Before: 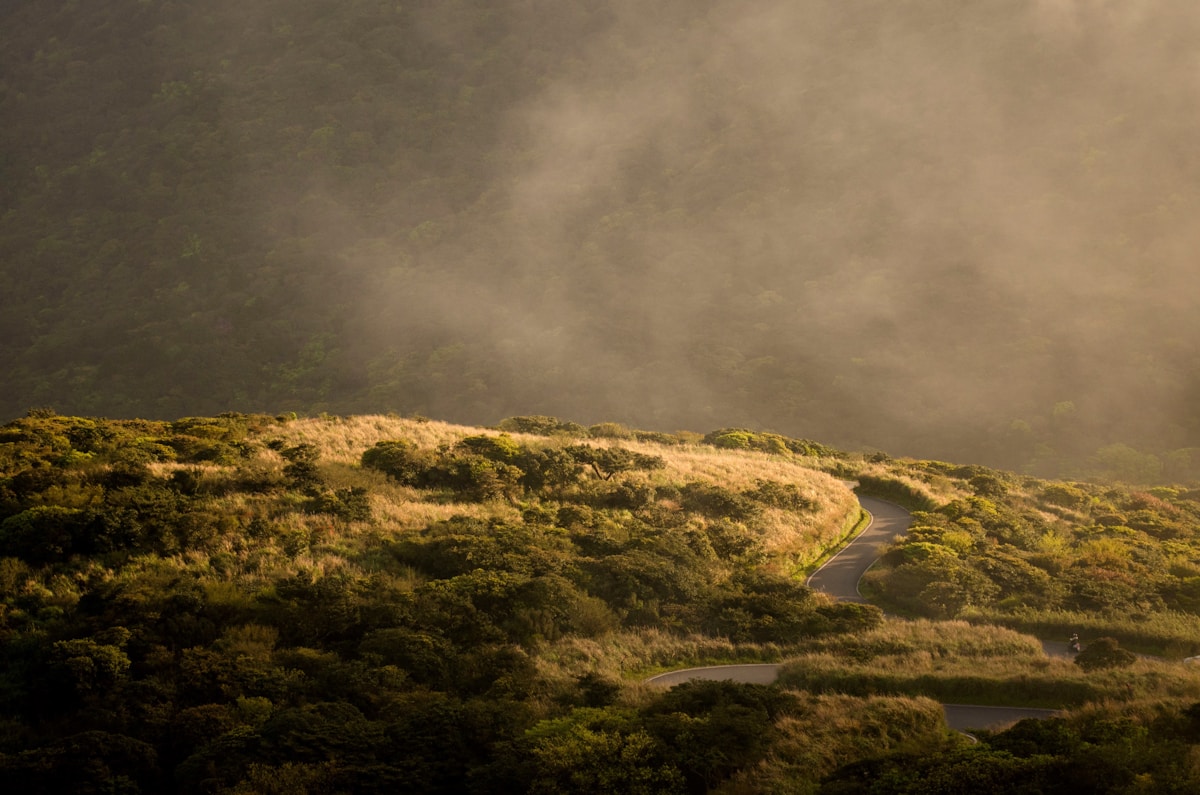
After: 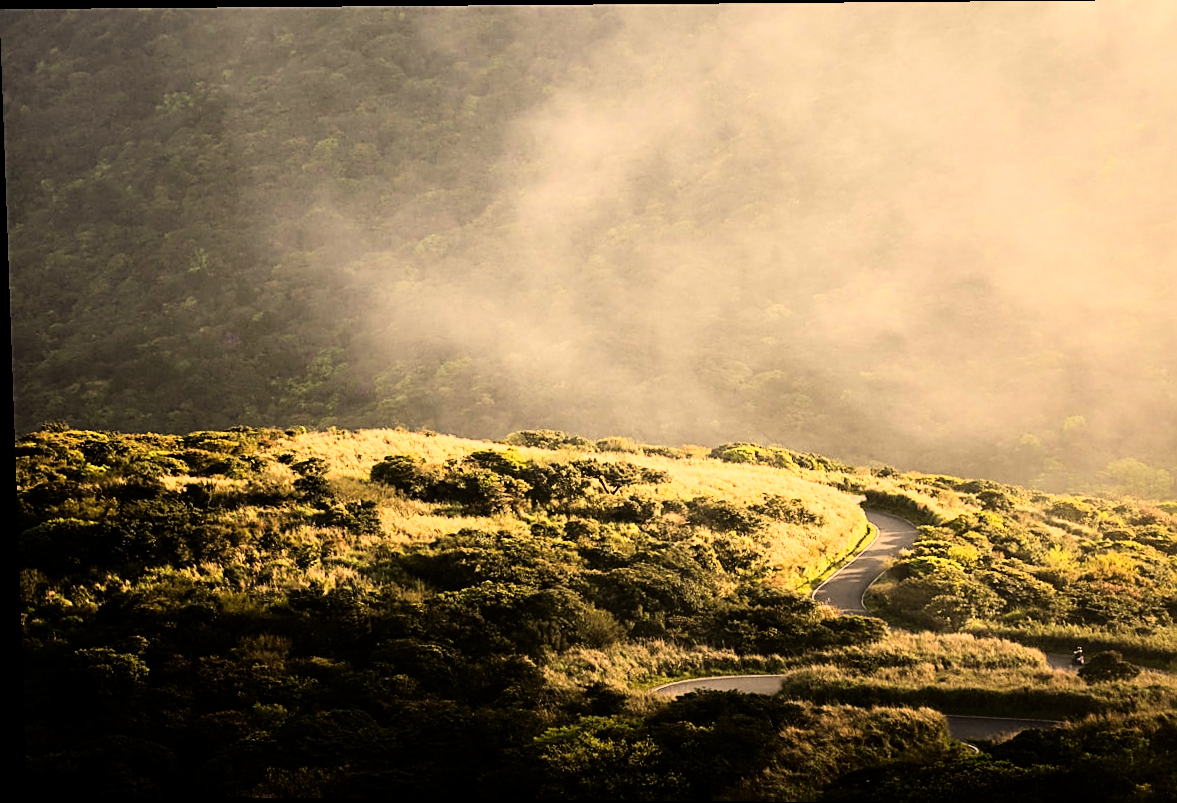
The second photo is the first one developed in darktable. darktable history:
crop: right 4.126%, bottom 0.031%
sharpen: on, module defaults
rgb curve: curves: ch0 [(0, 0) (0.21, 0.15) (0.24, 0.21) (0.5, 0.75) (0.75, 0.96) (0.89, 0.99) (1, 1)]; ch1 [(0, 0.02) (0.21, 0.13) (0.25, 0.2) (0.5, 0.67) (0.75, 0.9) (0.89, 0.97) (1, 1)]; ch2 [(0, 0.02) (0.21, 0.13) (0.25, 0.2) (0.5, 0.67) (0.75, 0.9) (0.89, 0.97) (1, 1)], compensate middle gray true
rotate and perspective: lens shift (vertical) 0.048, lens shift (horizontal) -0.024, automatic cropping off
